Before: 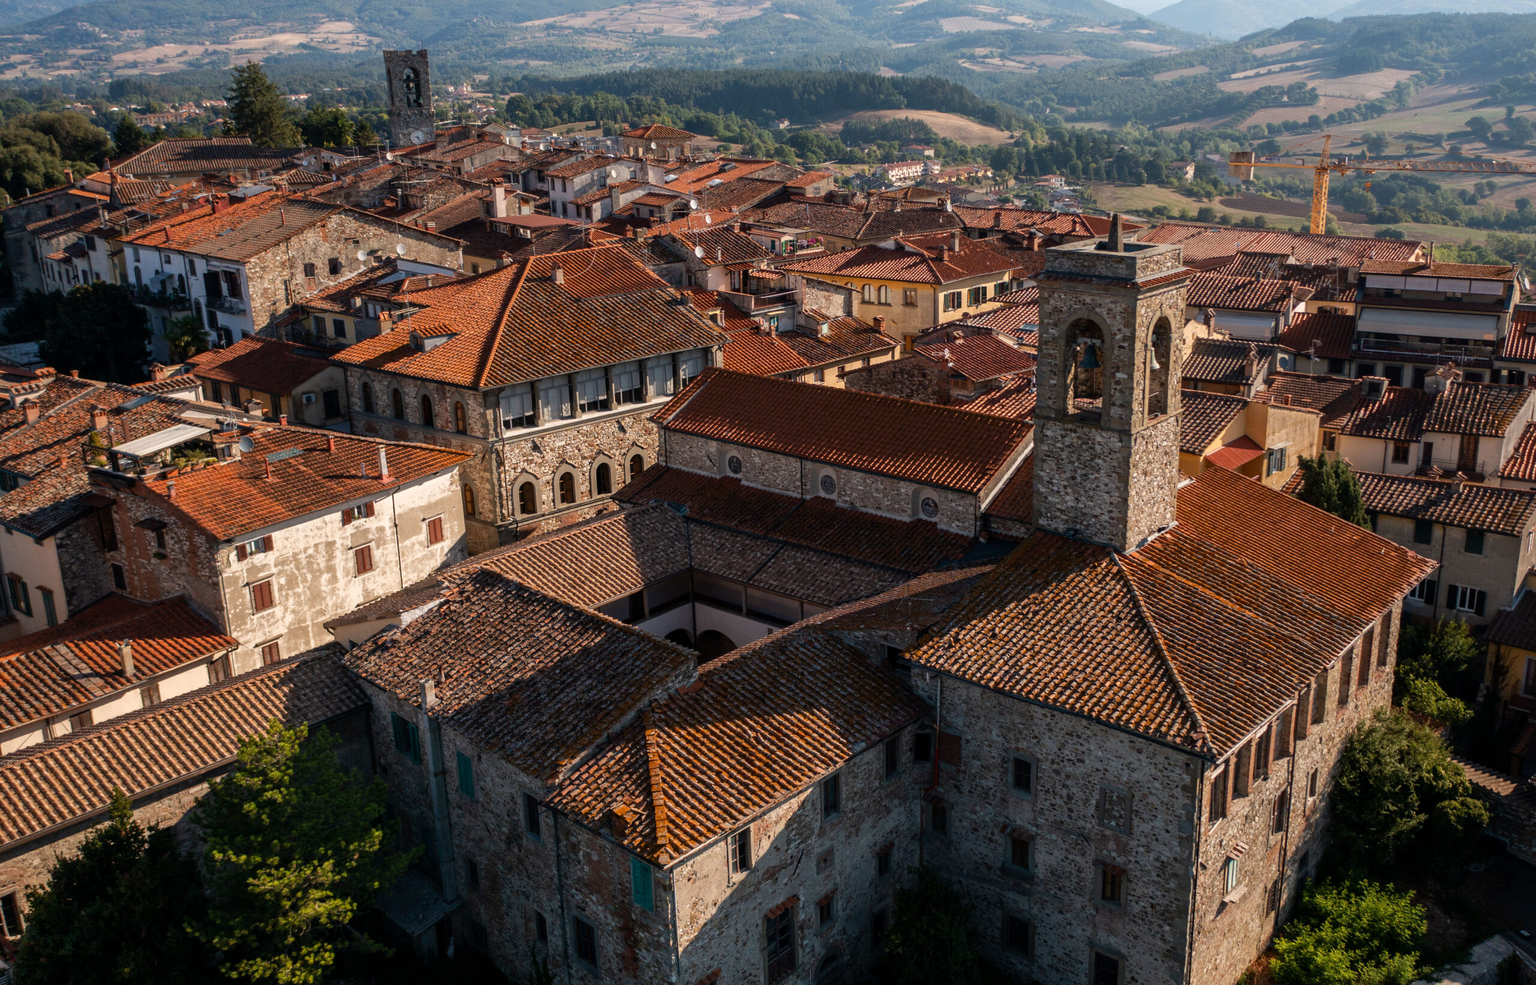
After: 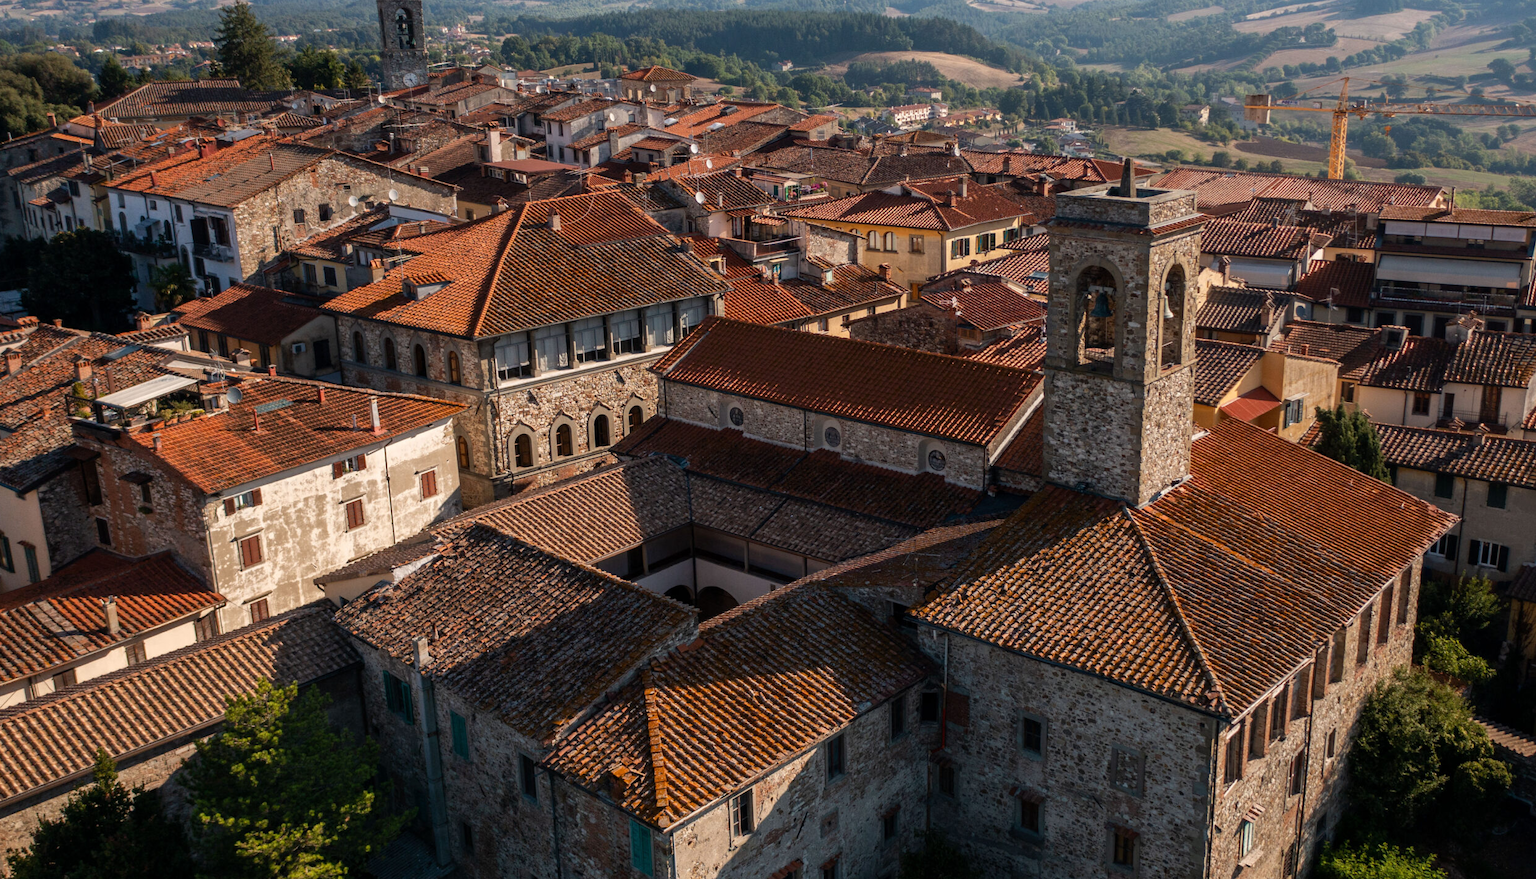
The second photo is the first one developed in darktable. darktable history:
crop: left 1.236%, top 6.128%, right 1.485%, bottom 7.075%
